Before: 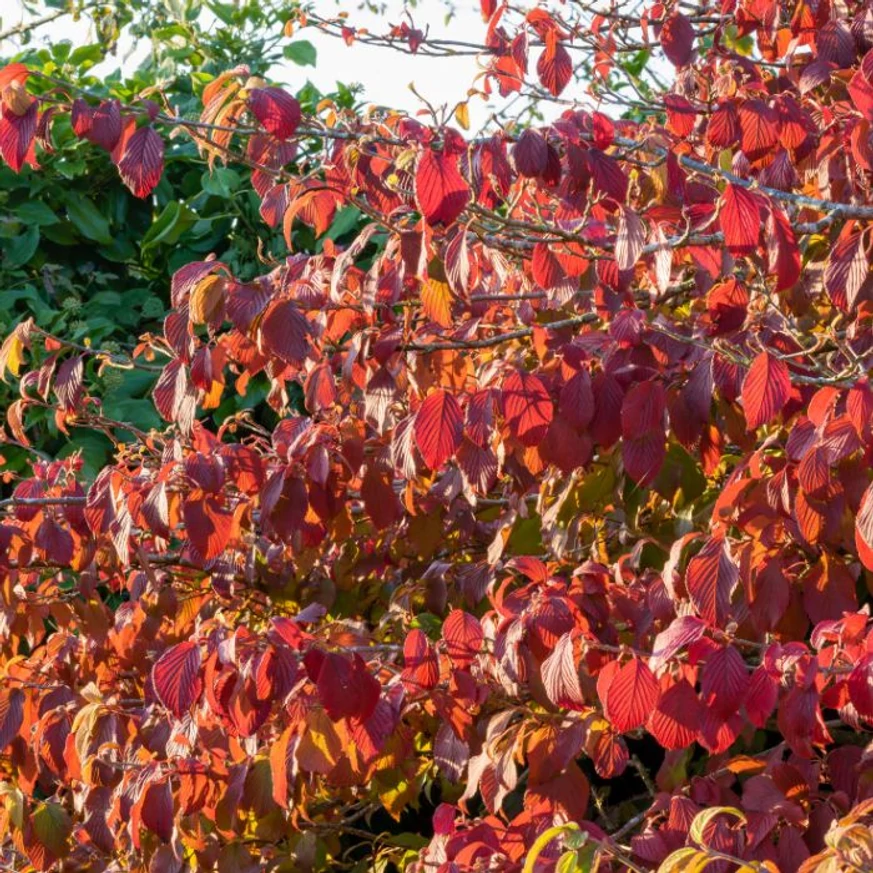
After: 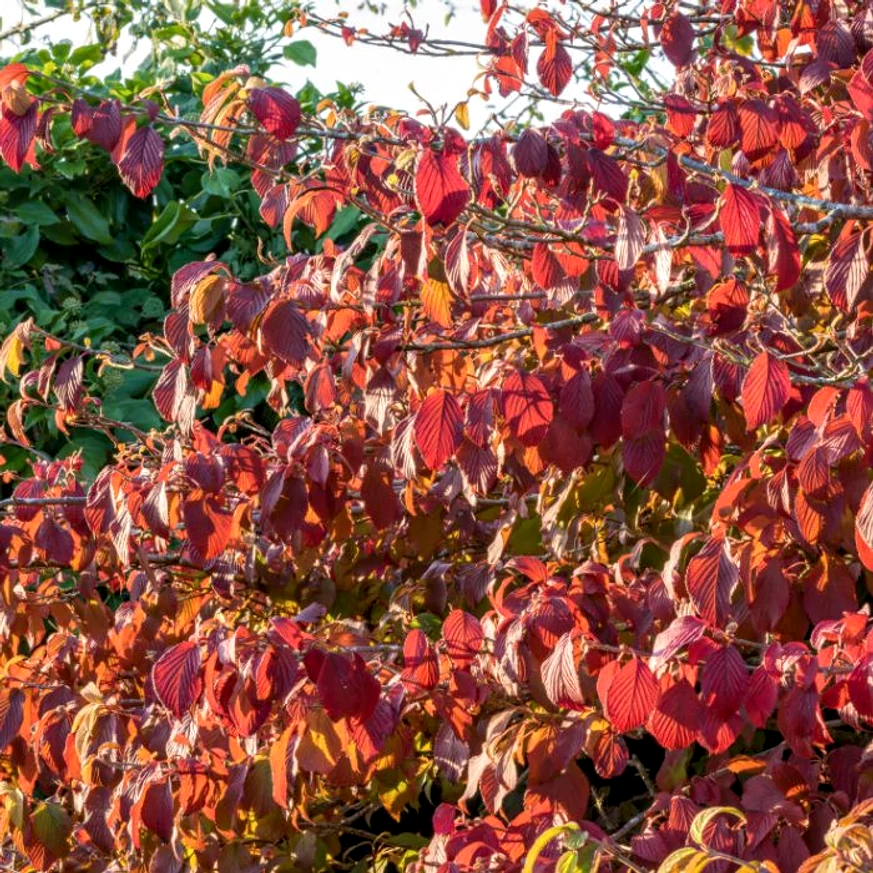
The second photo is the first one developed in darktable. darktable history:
local contrast: detail 130%
sharpen: radius 2.883, amount 0.868, threshold 47.523
